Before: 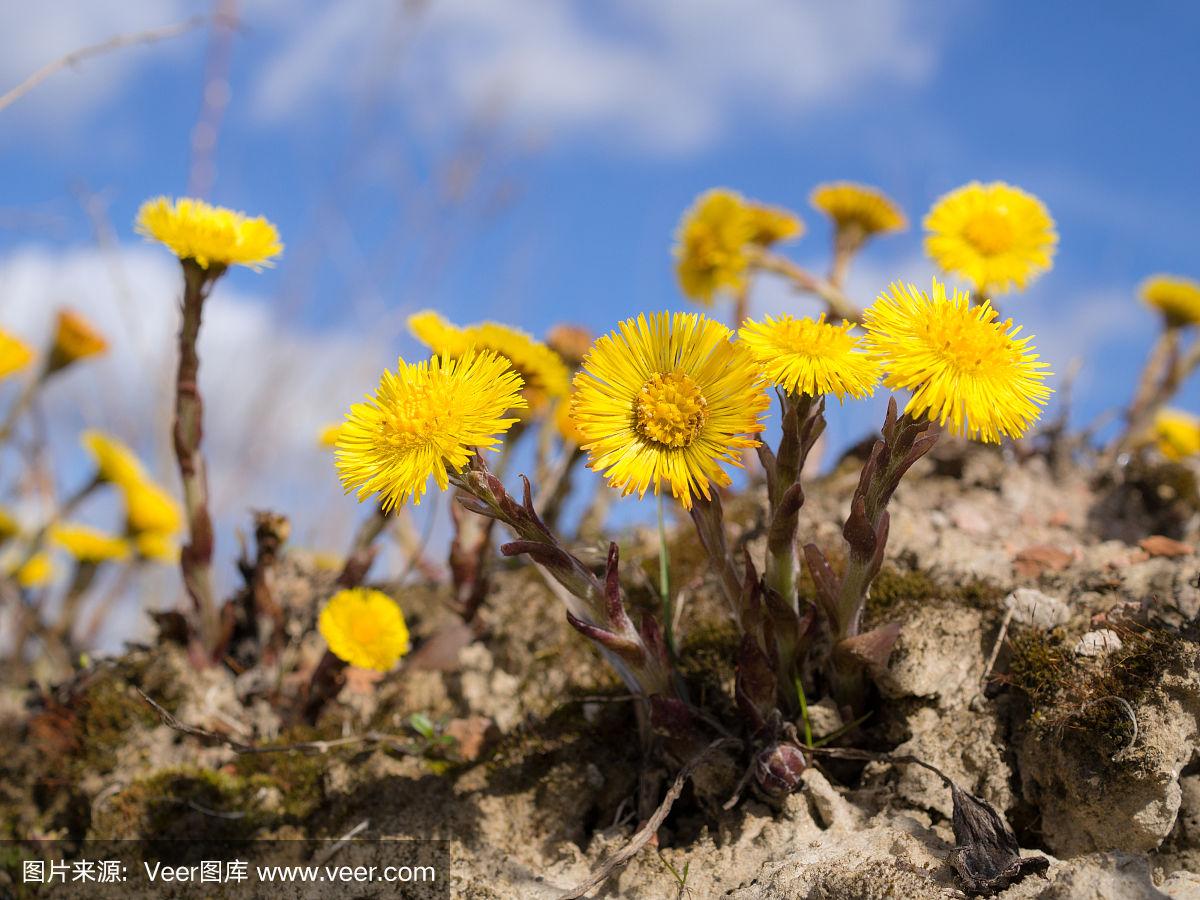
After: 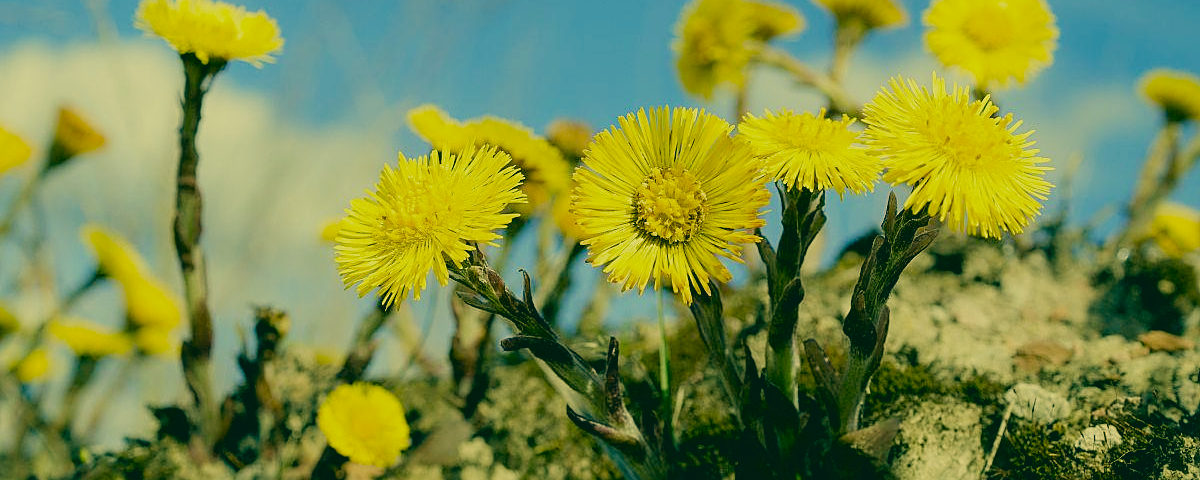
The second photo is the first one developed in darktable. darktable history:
filmic rgb: black relative exposure -7.65 EV, white relative exposure 4.56 EV, hardness 3.61, contrast 1.049, add noise in highlights 0.002, preserve chrominance no, color science v3 (2019), use custom middle-gray values true, contrast in highlights soft
color correction: highlights a* 2.22, highlights b* 34.49, shadows a* -37.36, shadows b* -5.98
crop and rotate: top 22.817%, bottom 23.778%
sharpen: radius 1.932
velvia: on, module defaults
